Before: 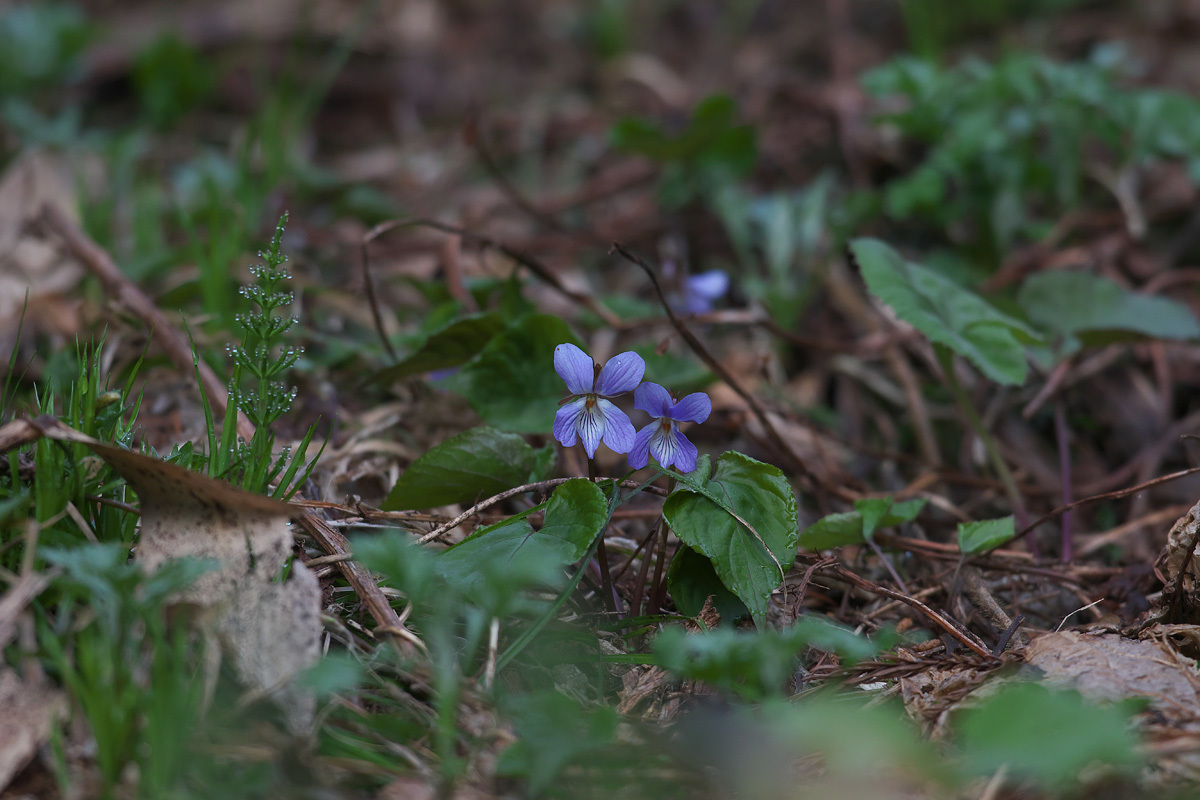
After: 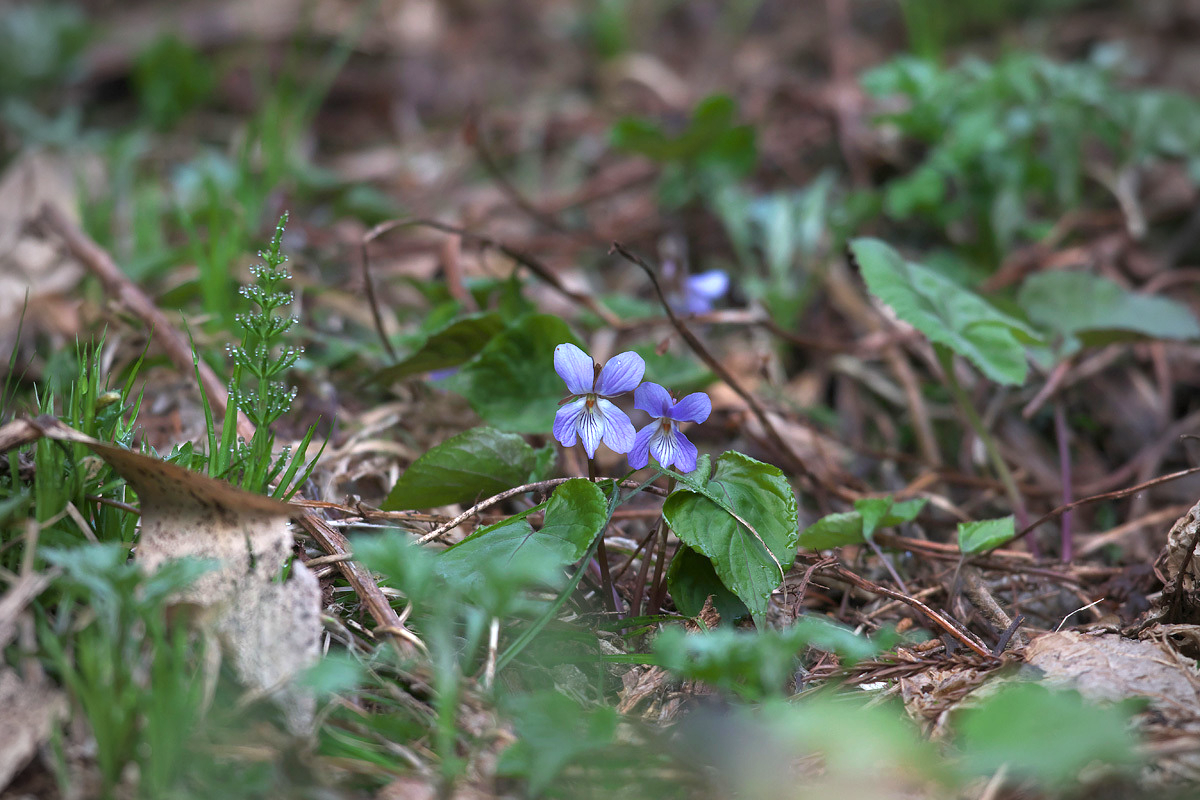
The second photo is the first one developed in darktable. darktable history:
exposure: black level correction 0.001, exposure 1.128 EV, compensate highlight preservation false
vignetting: on, module defaults
